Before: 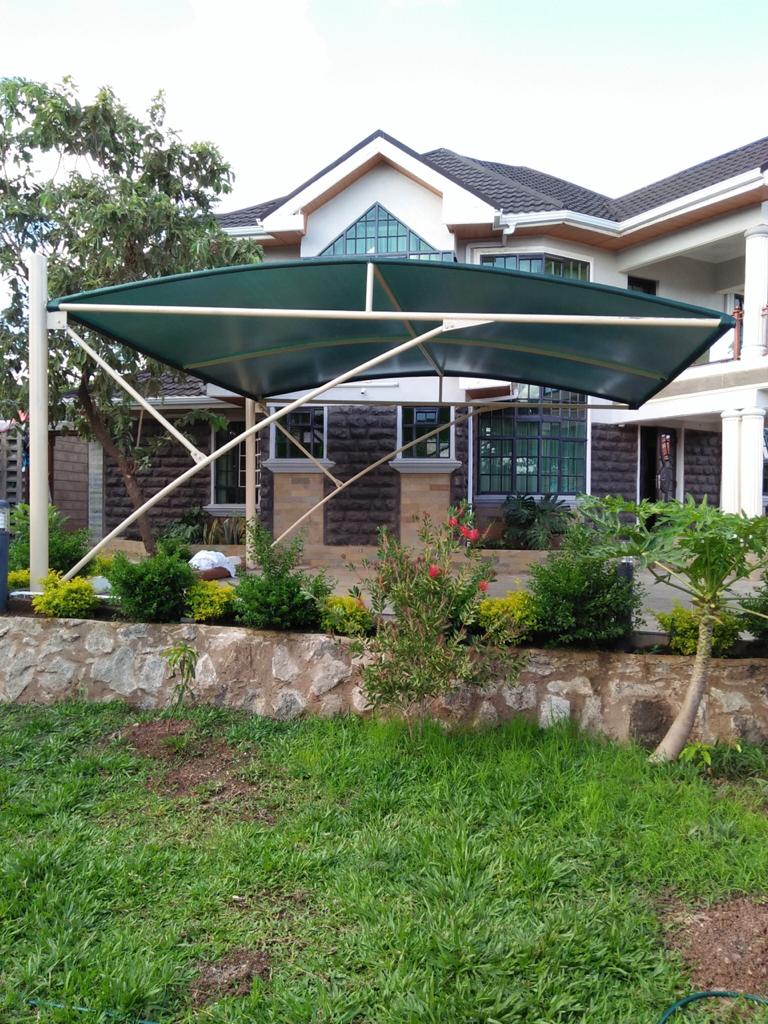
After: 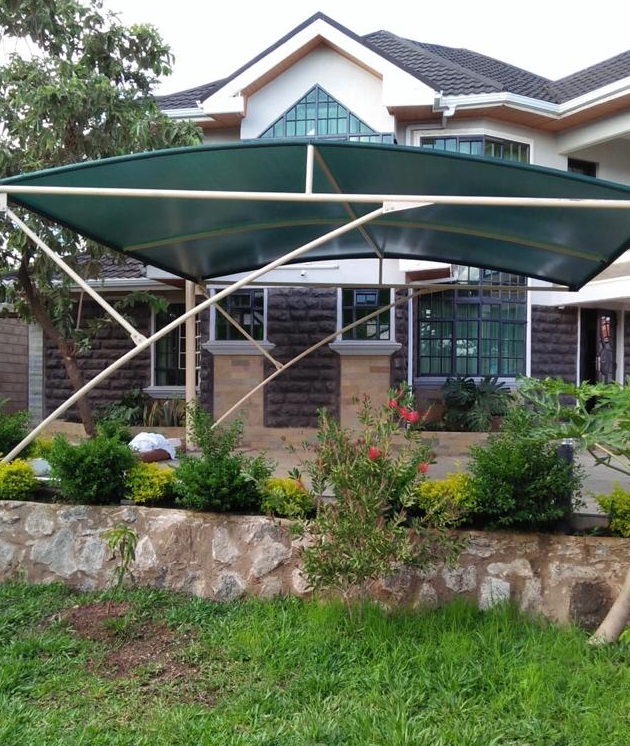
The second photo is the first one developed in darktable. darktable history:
crop: left 7.877%, top 11.606%, right 9.972%, bottom 15.45%
